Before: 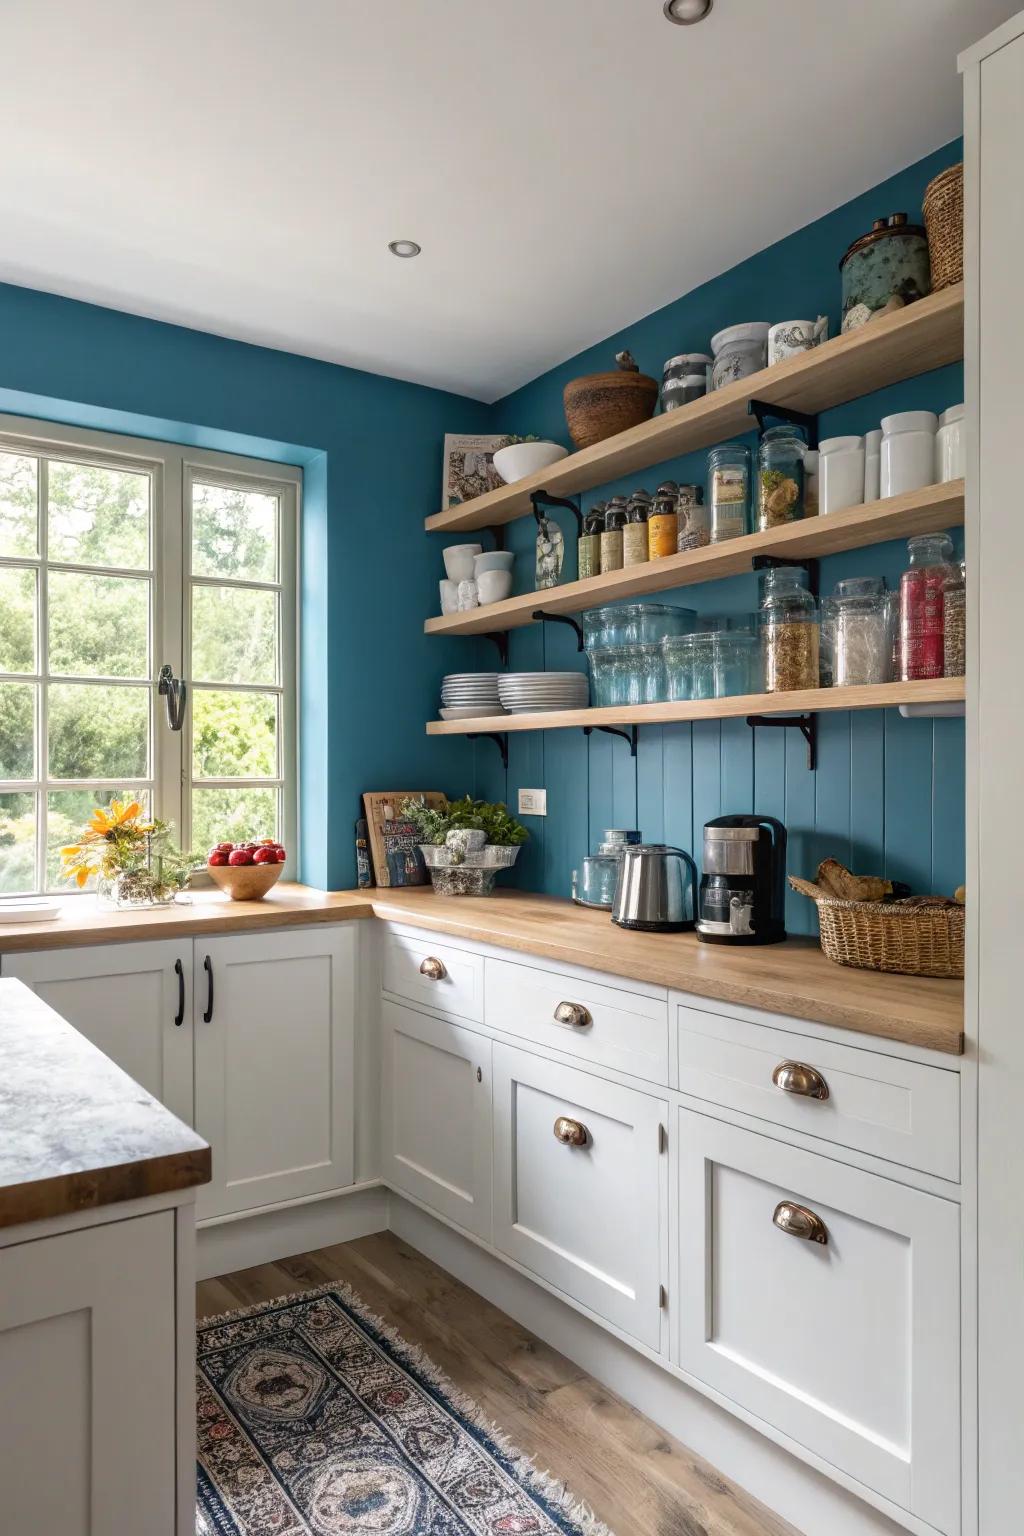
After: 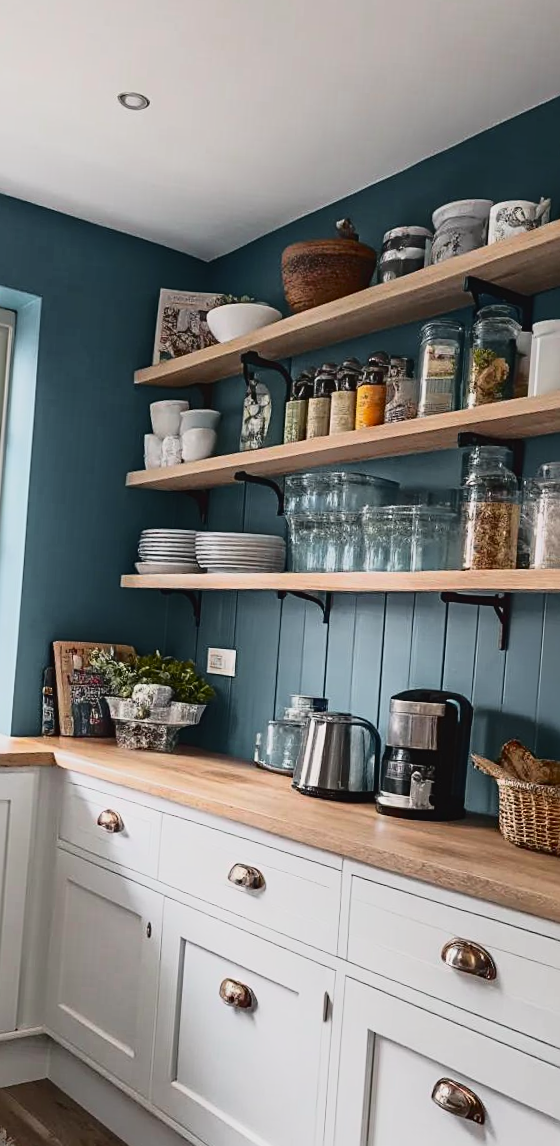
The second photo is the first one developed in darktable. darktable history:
exposure: exposure -0.04 EV, compensate highlight preservation false
rotate and perspective: rotation 4.1°, automatic cropping off
vibrance: vibrance 75%
tone curve: curves: ch0 [(0, 0.032) (0.094, 0.08) (0.265, 0.208) (0.41, 0.417) (0.498, 0.496) (0.638, 0.673) (0.819, 0.841) (0.96, 0.899)]; ch1 [(0, 0) (0.161, 0.092) (0.37, 0.302) (0.417, 0.434) (0.495, 0.498) (0.576, 0.589) (0.725, 0.765) (1, 1)]; ch2 [(0, 0) (0.352, 0.403) (0.45, 0.469) (0.521, 0.515) (0.59, 0.579) (1, 1)], color space Lab, independent channels, preserve colors none
crop: left 32.075%, top 10.976%, right 18.355%, bottom 17.596%
sharpen: on, module defaults
